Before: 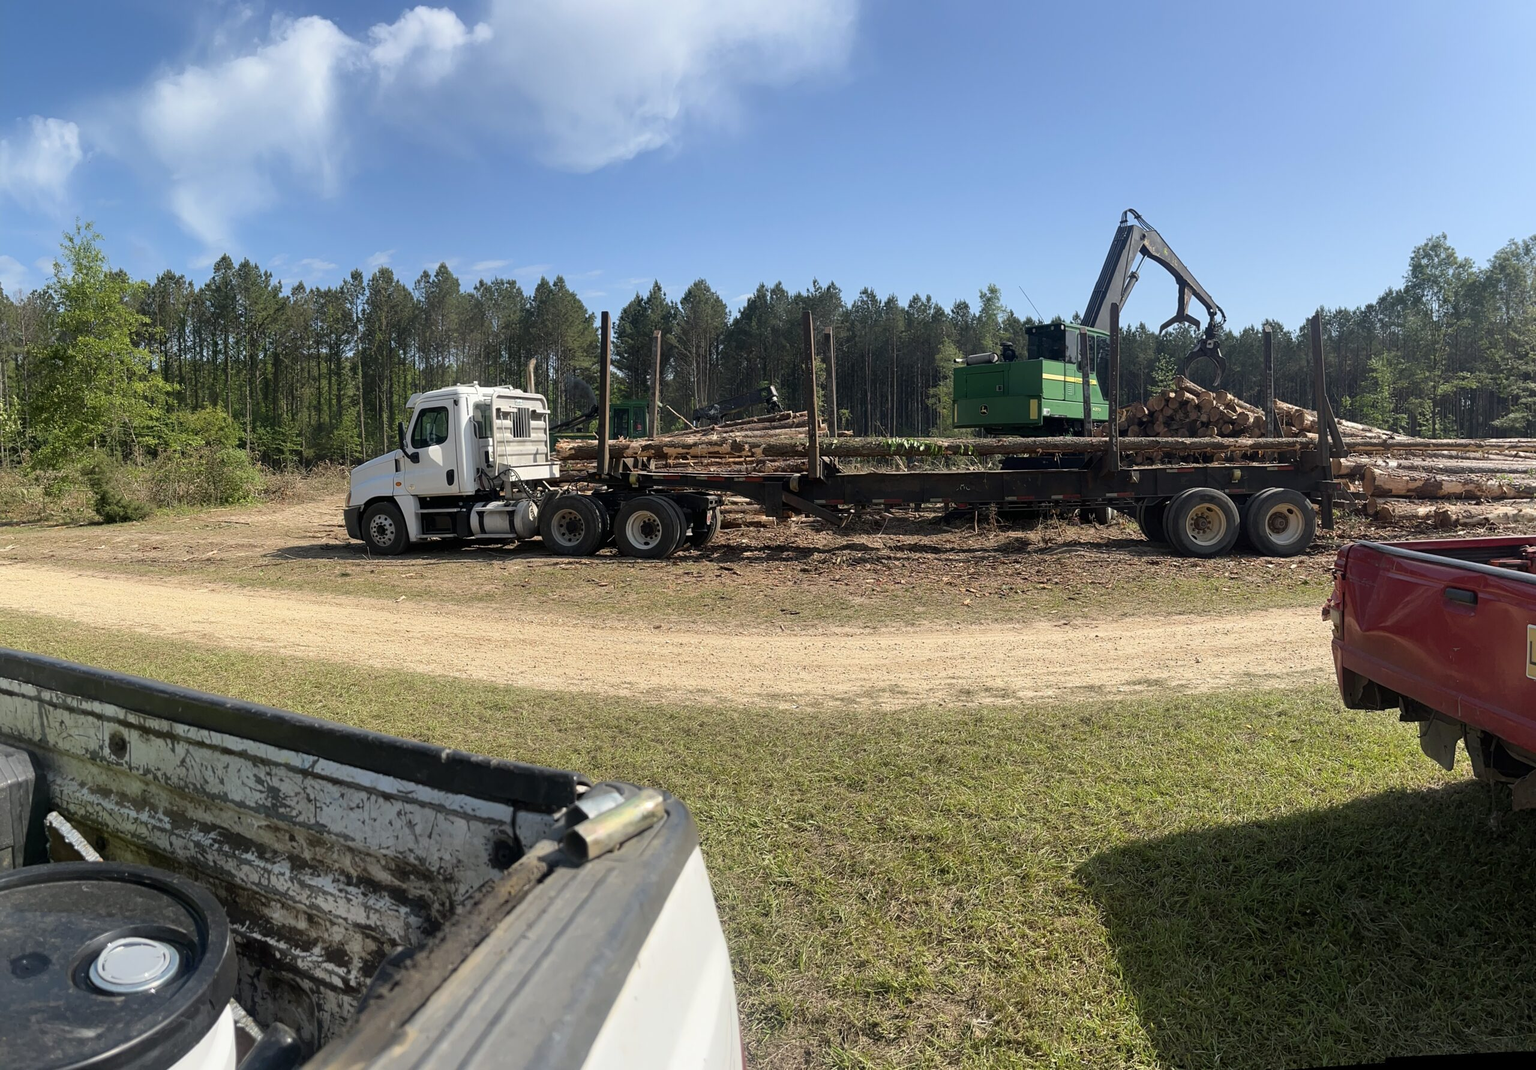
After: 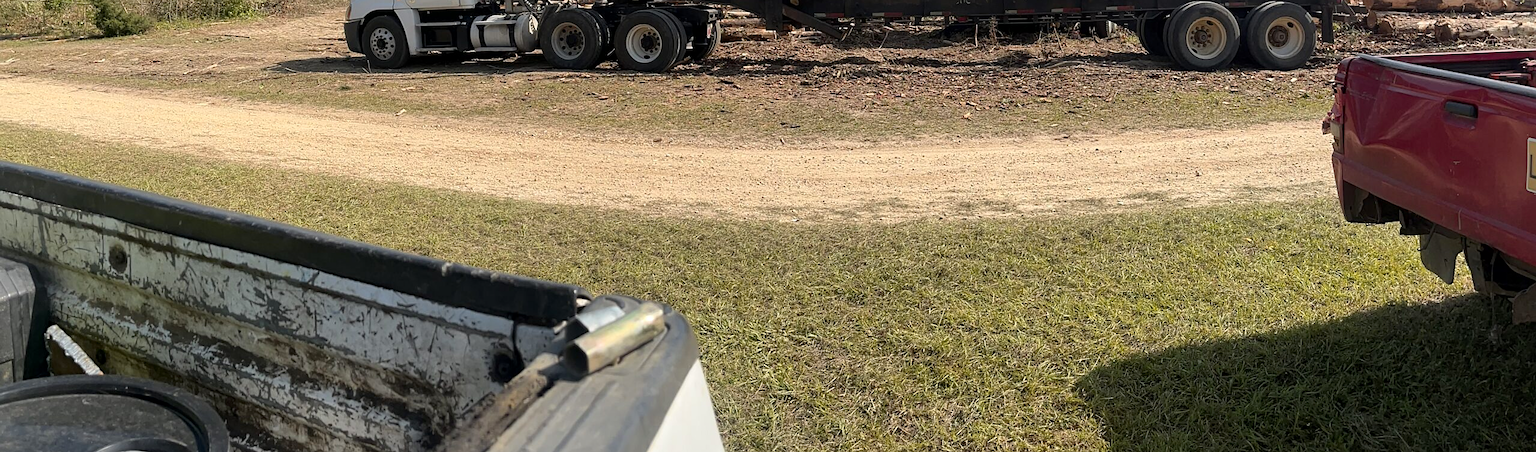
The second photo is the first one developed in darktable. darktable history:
crop: top 45.498%, bottom 12.186%
local contrast: mode bilateral grid, contrast 19, coarseness 50, detail 120%, midtone range 0.2
color zones: curves: ch1 [(0.239, 0.552) (0.75, 0.5)]; ch2 [(0.25, 0.462) (0.749, 0.457)]
sharpen: radius 1.01, threshold 0.926
